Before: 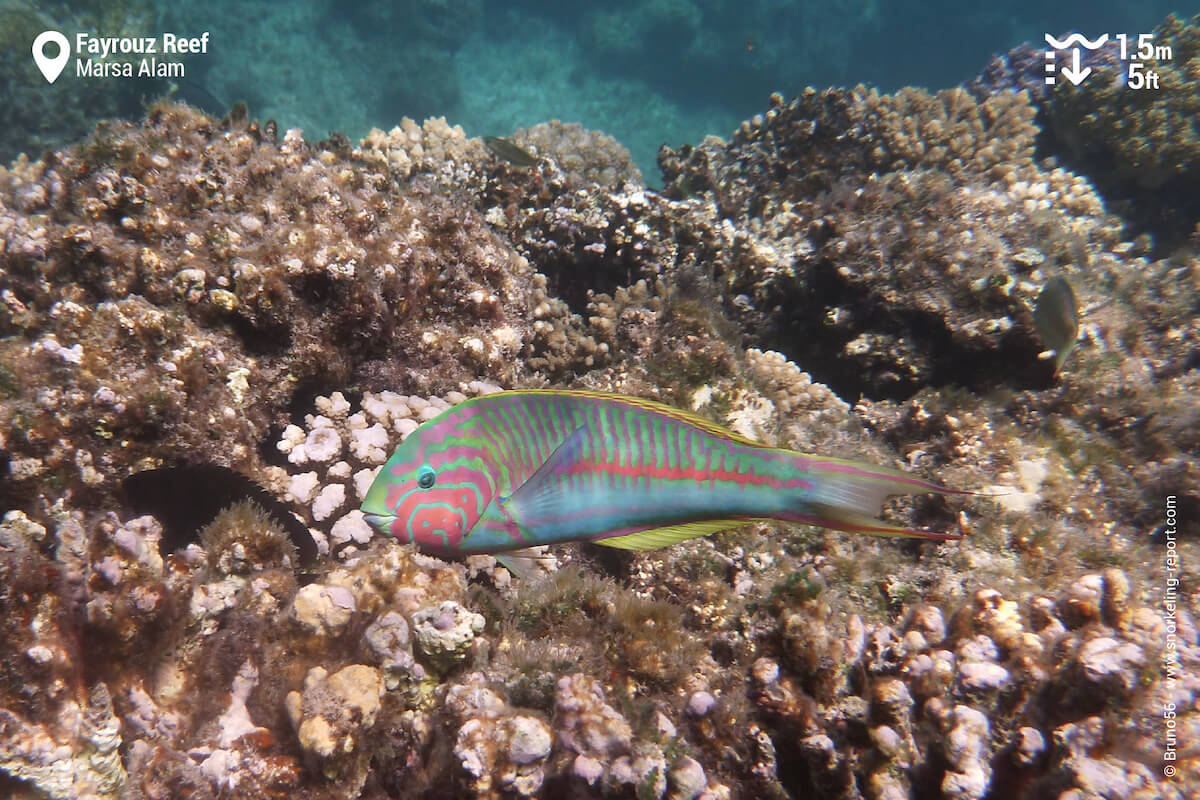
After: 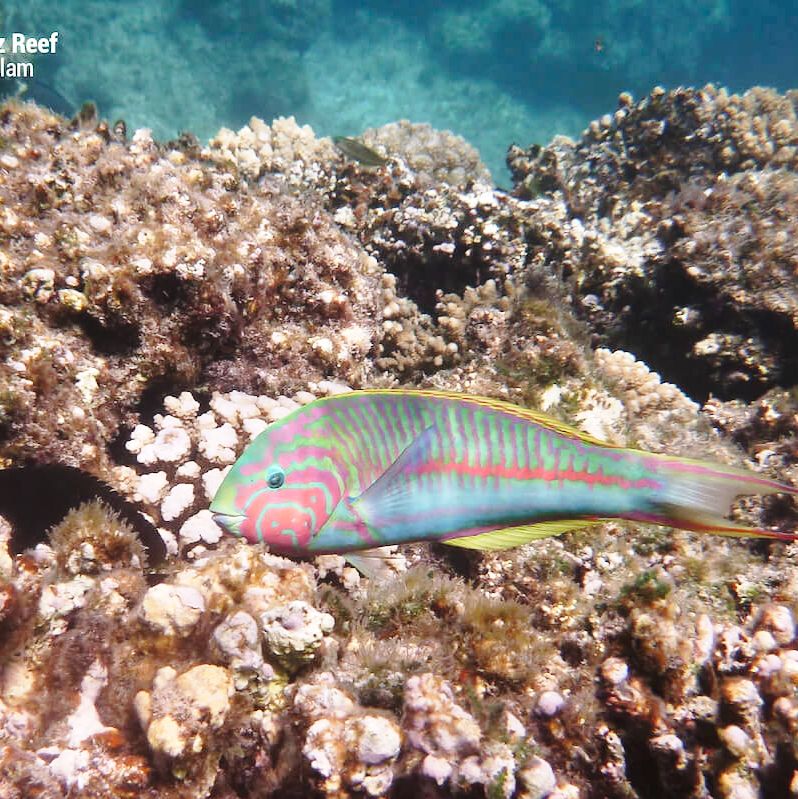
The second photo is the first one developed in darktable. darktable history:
base curve: curves: ch0 [(0, 0) (0.028, 0.03) (0.121, 0.232) (0.46, 0.748) (0.859, 0.968) (1, 1)], preserve colors none
local contrast: mode bilateral grid, contrast 9, coarseness 24, detail 111%, midtone range 0.2
exposure: exposure -0.056 EV, compensate highlight preservation false
crop and rotate: left 12.604%, right 20.836%
